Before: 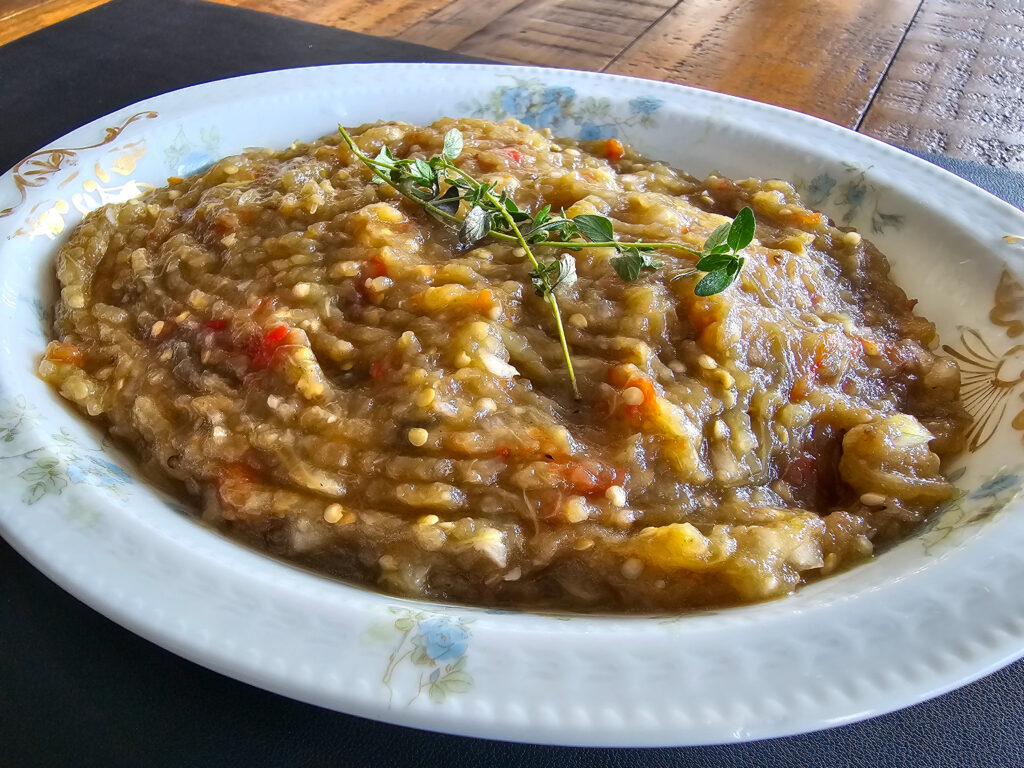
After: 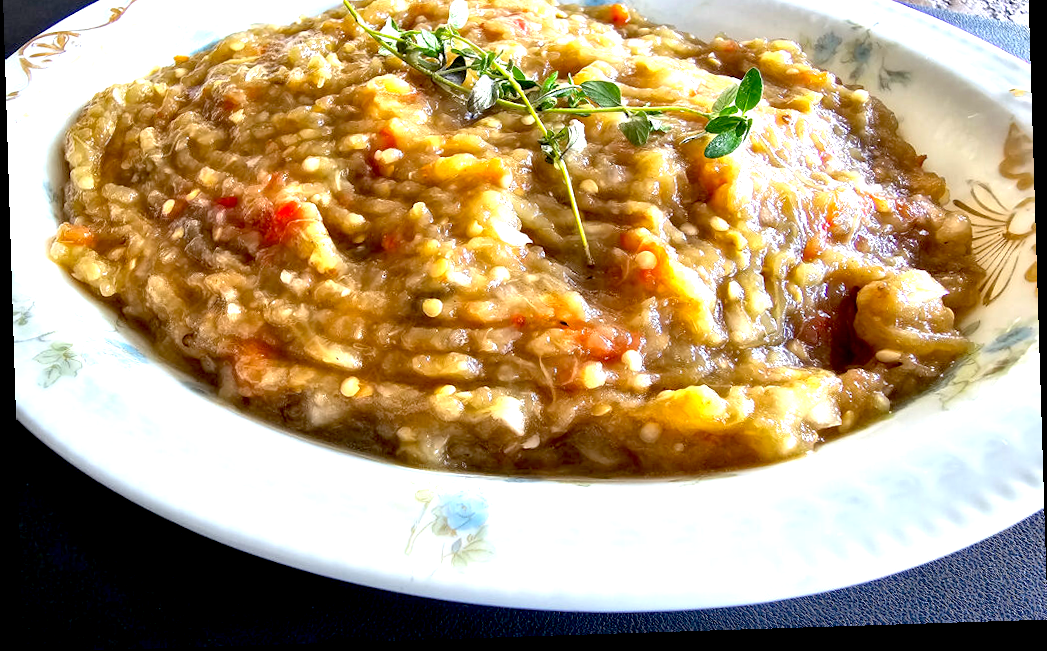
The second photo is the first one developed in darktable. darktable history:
exposure: black level correction 0.011, exposure 1.088 EV, compensate exposure bias true, compensate highlight preservation false
rotate and perspective: rotation -1.77°, lens shift (horizontal) 0.004, automatic cropping off
crop and rotate: top 18.507%
